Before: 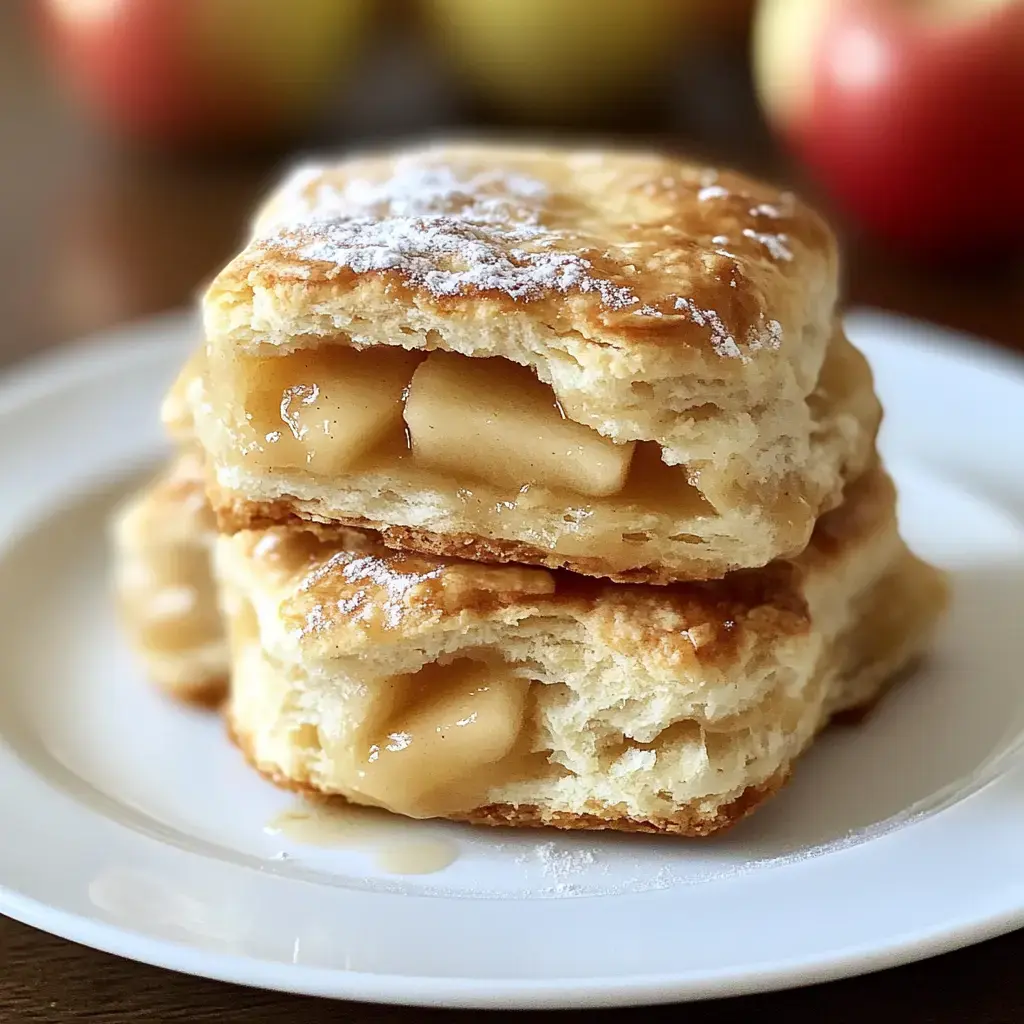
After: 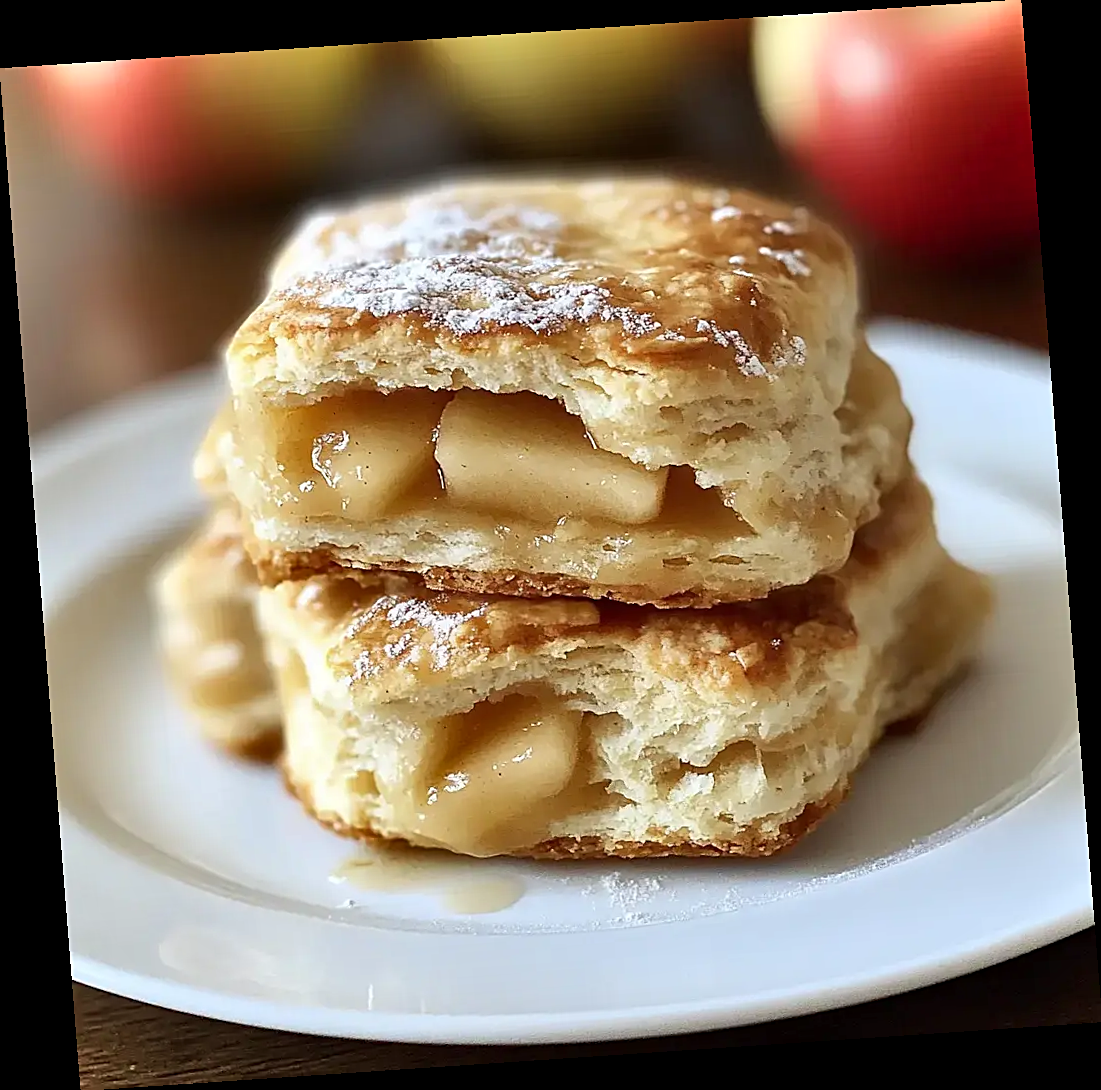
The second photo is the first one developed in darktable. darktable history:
sharpen: on, module defaults
rotate and perspective: rotation -4.2°, shear 0.006, automatic cropping off
shadows and highlights: soften with gaussian
